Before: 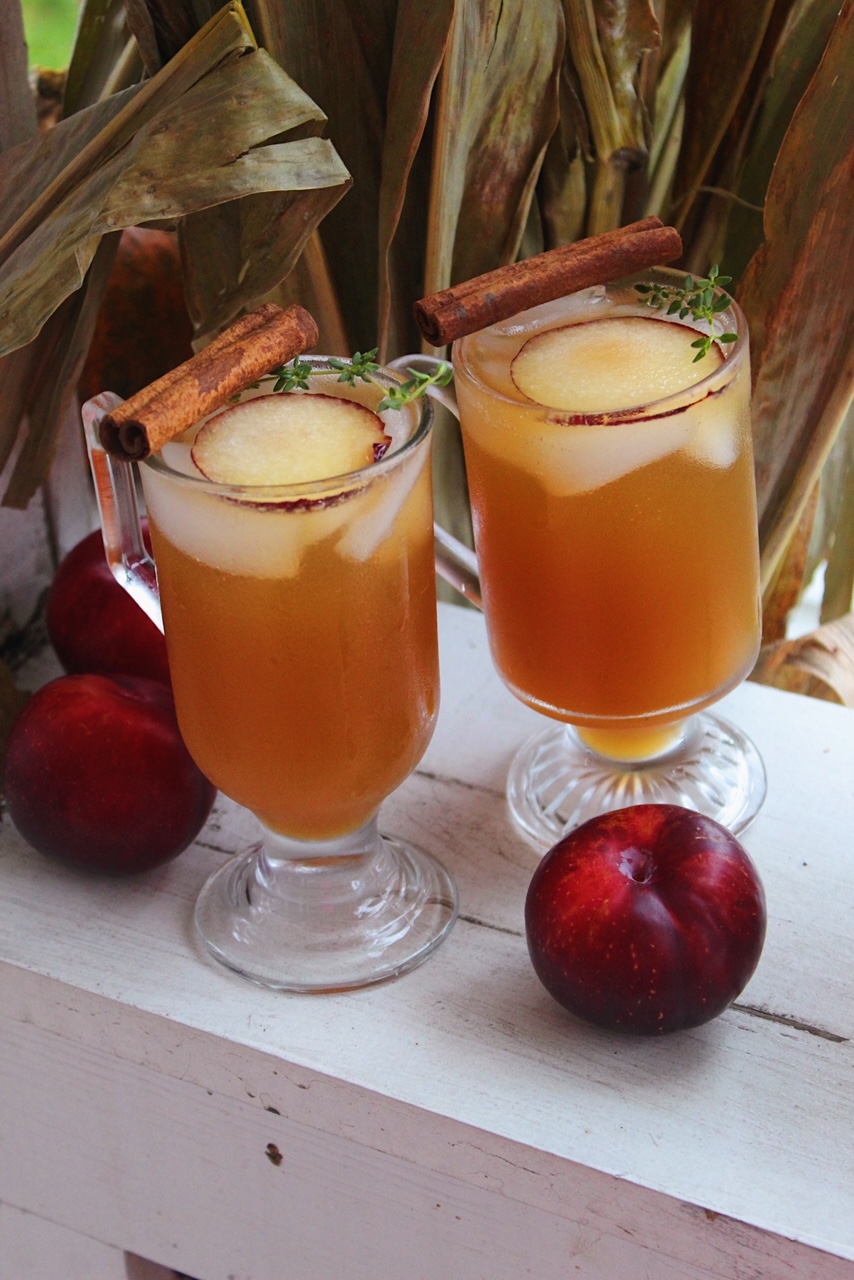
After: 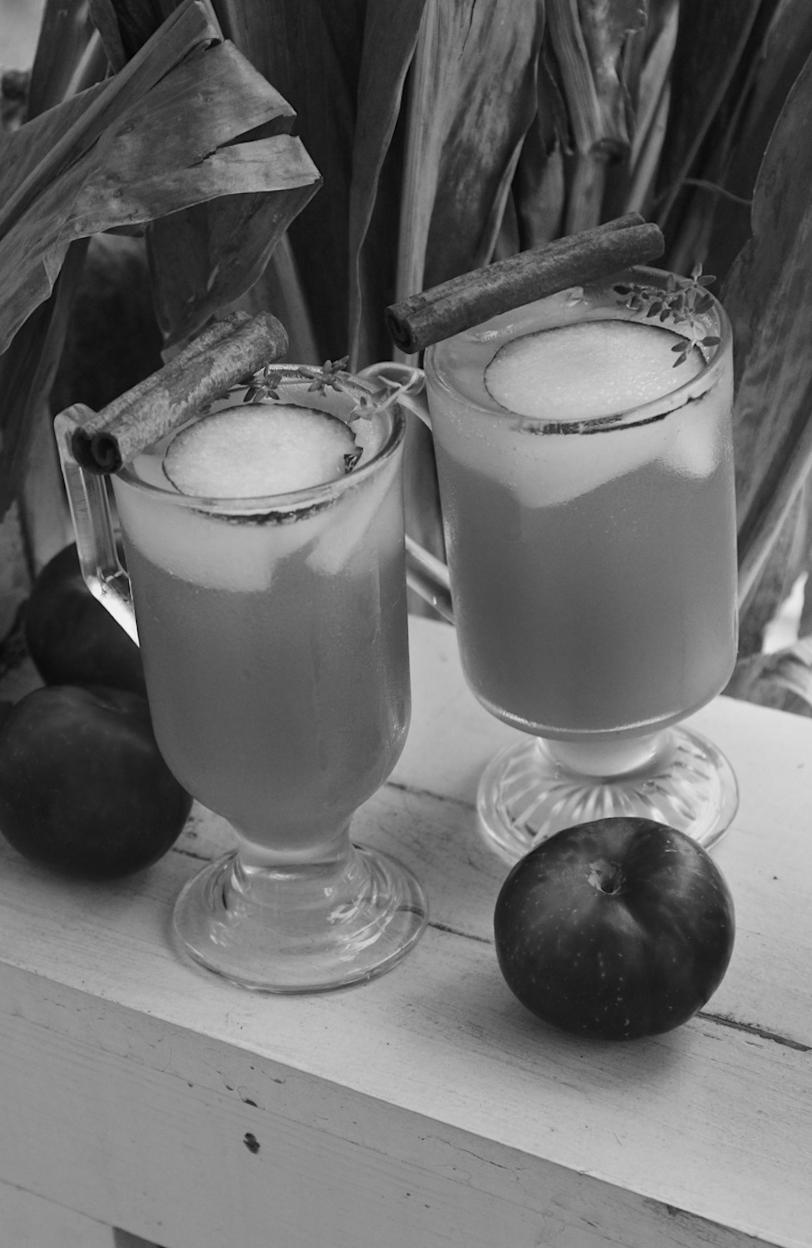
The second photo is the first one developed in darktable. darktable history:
rotate and perspective: rotation 0.074°, lens shift (vertical) 0.096, lens shift (horizontal) -0.041, crop left 0.043, crop right 0.952, crop top 0.024, crop bottom 0.979
monochrome: a 26.22, b 42.67, size 0.8
